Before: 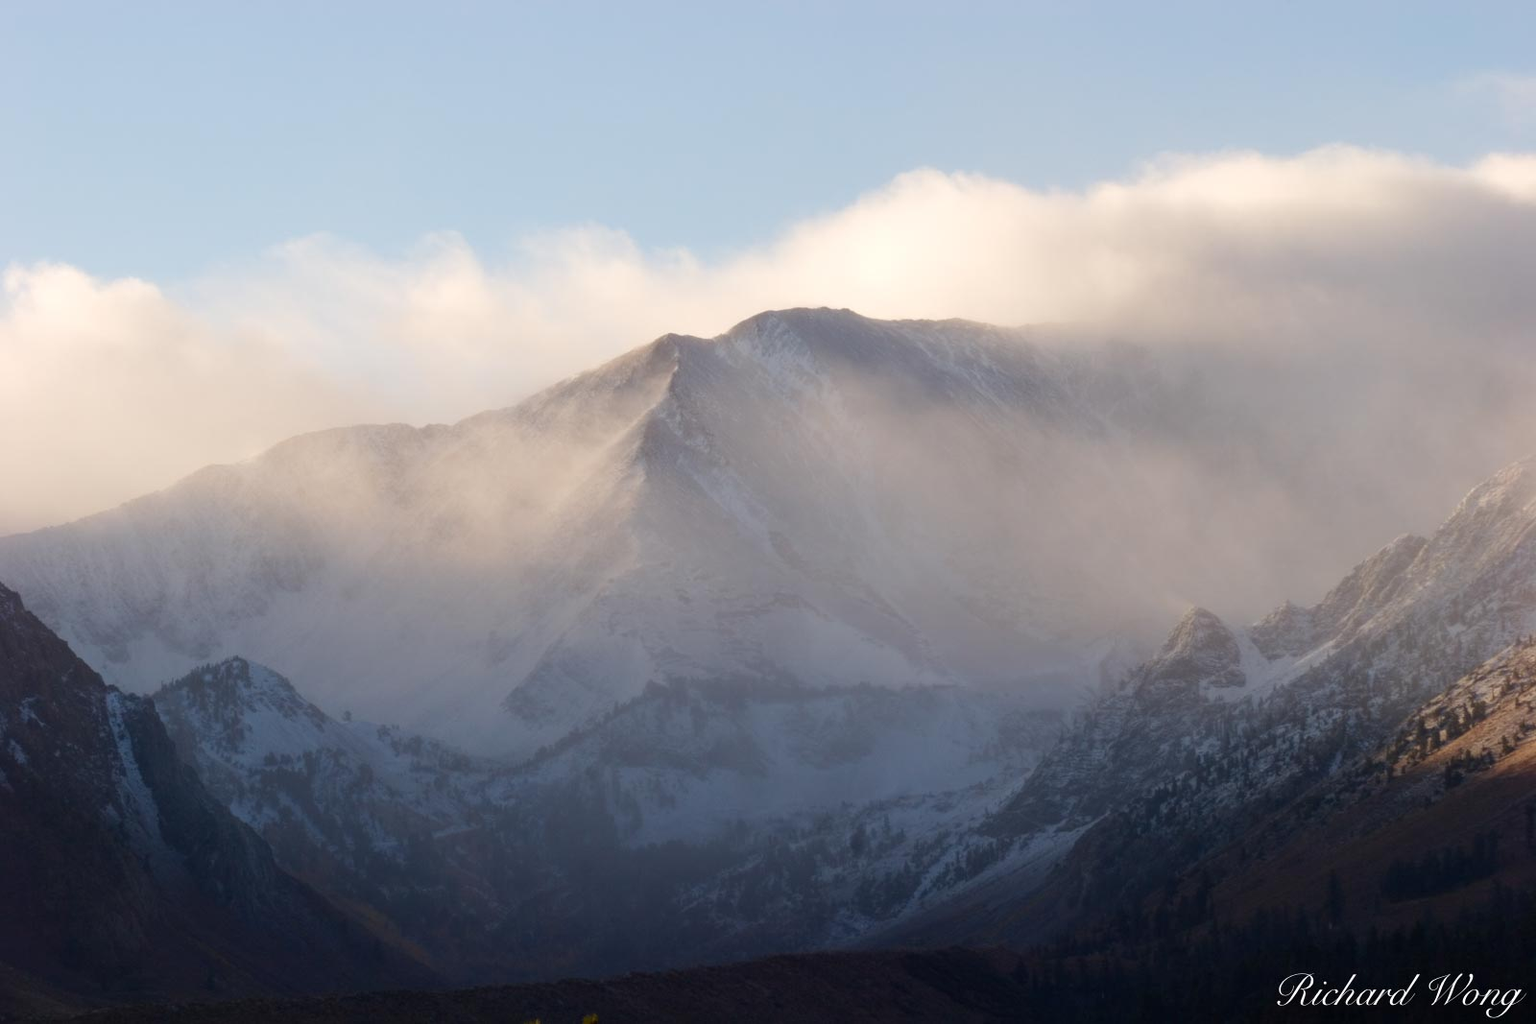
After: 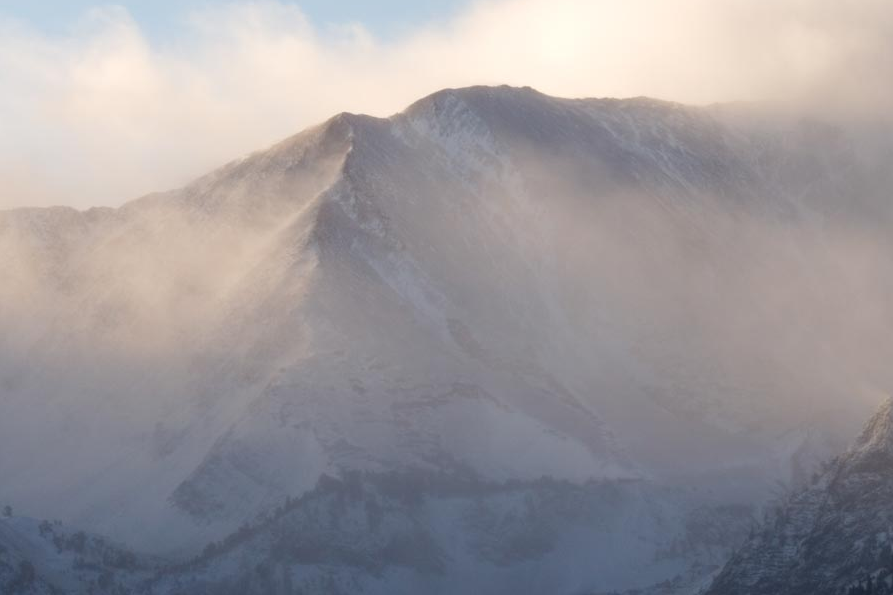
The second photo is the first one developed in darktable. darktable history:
white balance: emerald 1
crop and rotate: left 22.13%, top 22.054%, right 22.026%, bottom 22.102%
